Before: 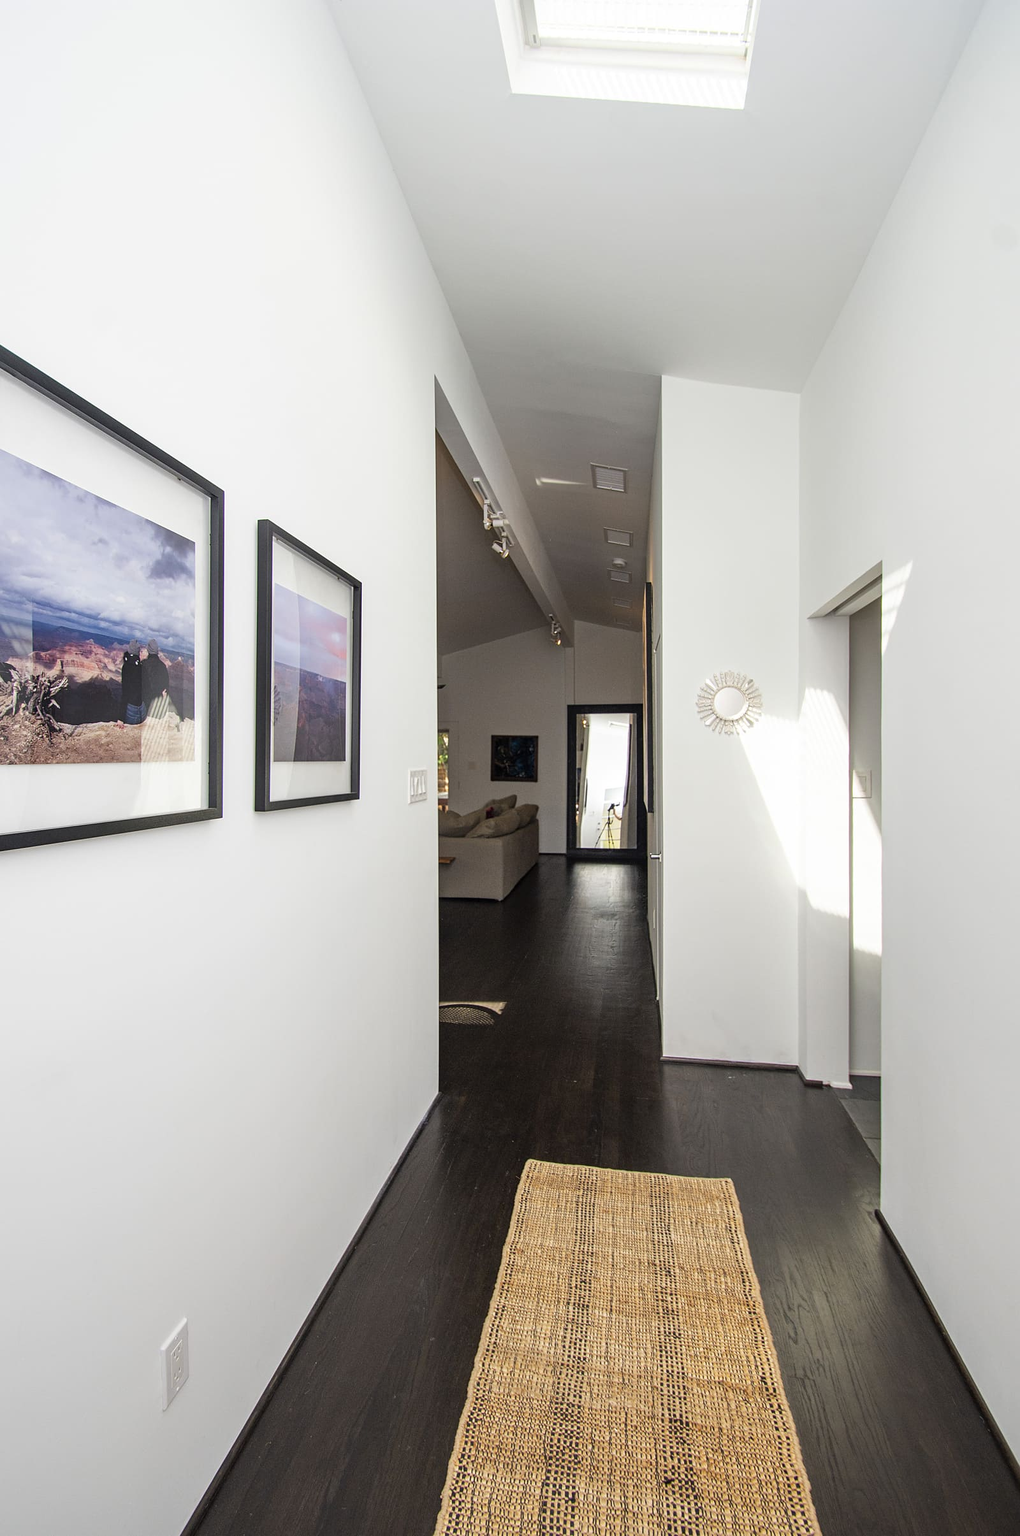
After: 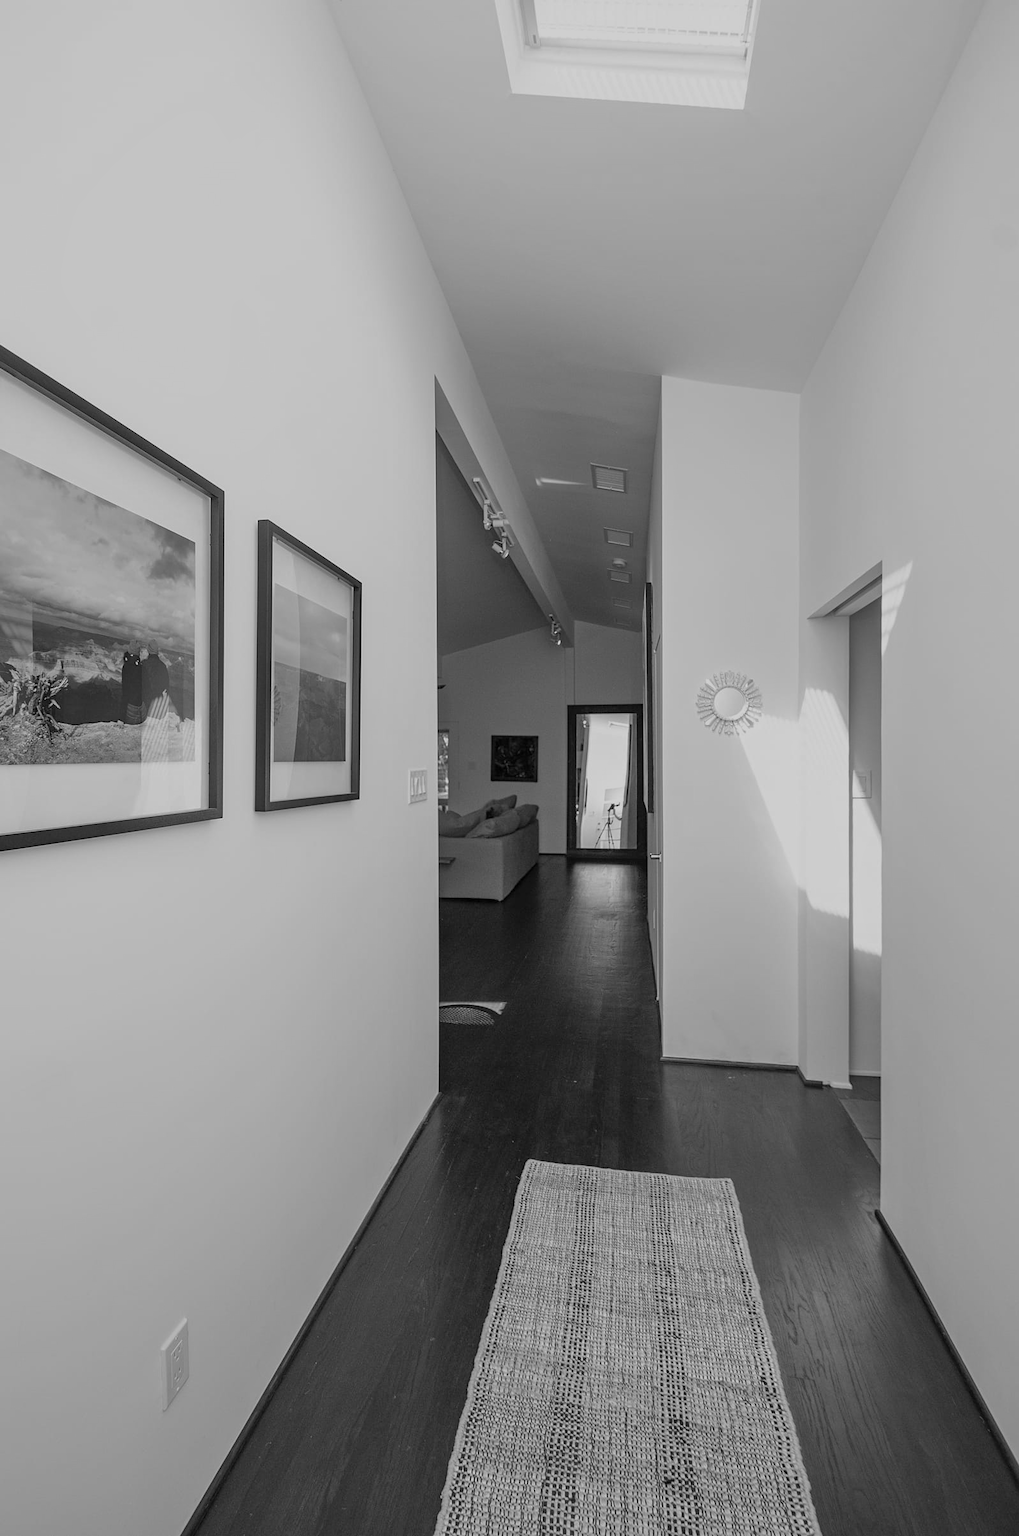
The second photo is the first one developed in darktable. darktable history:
monochrome: a 26.22, b 42.67, size 0.8
tone equalizer: -8 EV 0.25 EV, -7 EV 0.417 EV, -6 EV 0.417 EV, -5 EV 0.25 EV, -3 EV -0.25 EV, -2 EV -0.417 EV, -1 EV -0.417 EV, +0 EV -0.25 EV, edges refinement/feathering 500, mask exposure compensation -1.57 EV, preserve details guided filter
